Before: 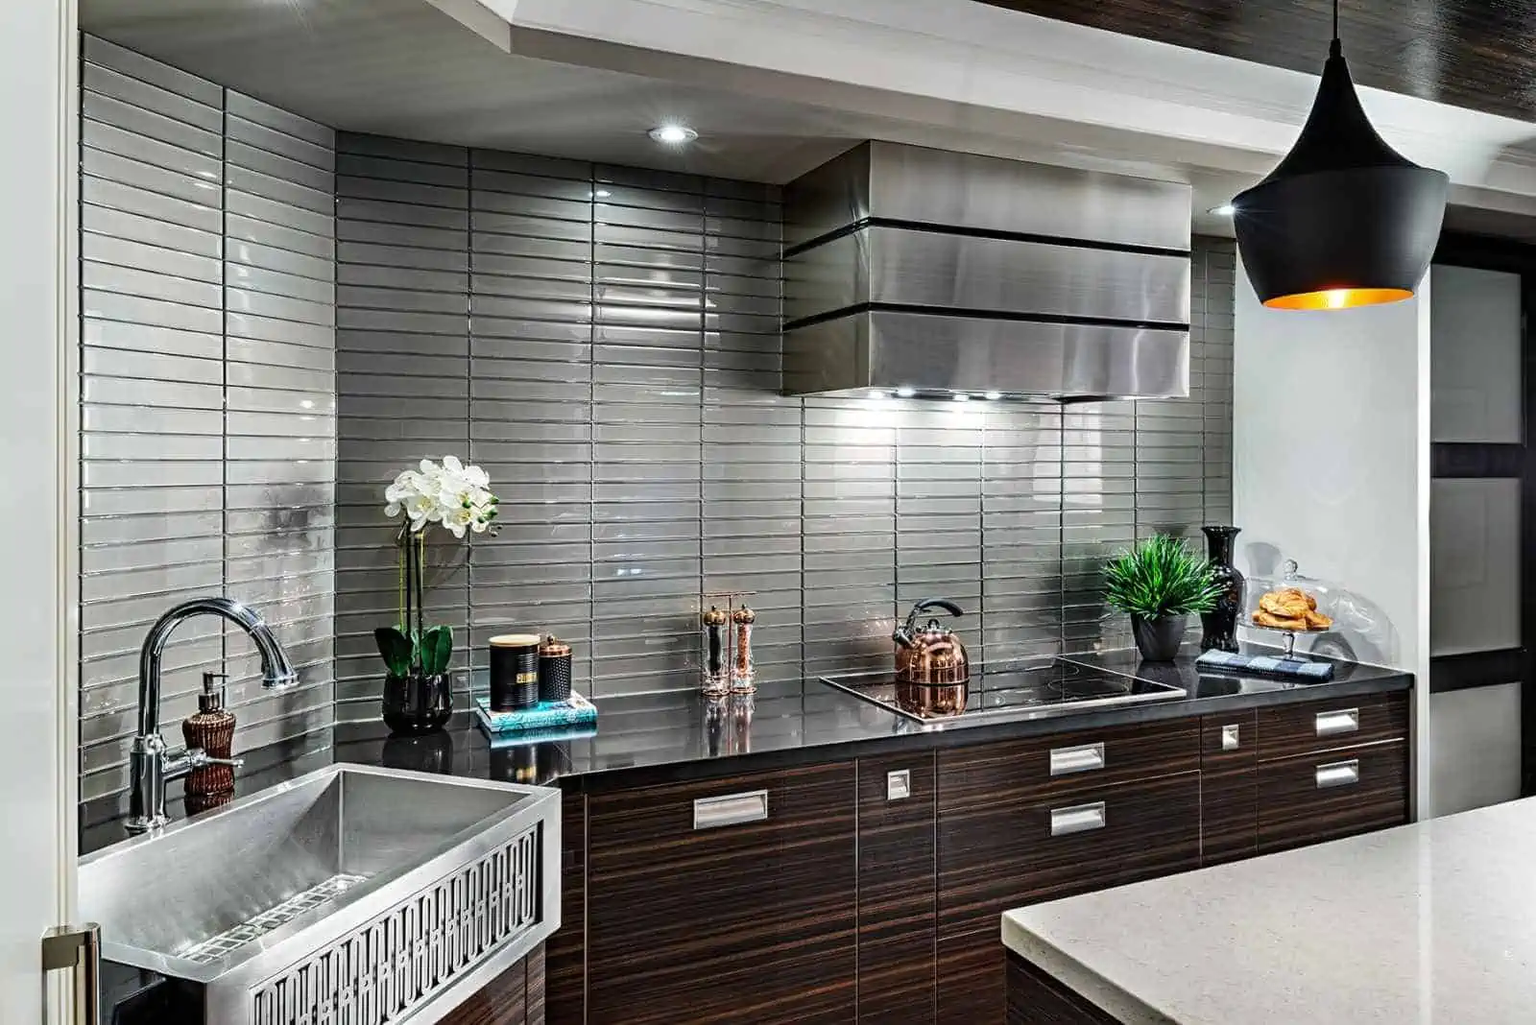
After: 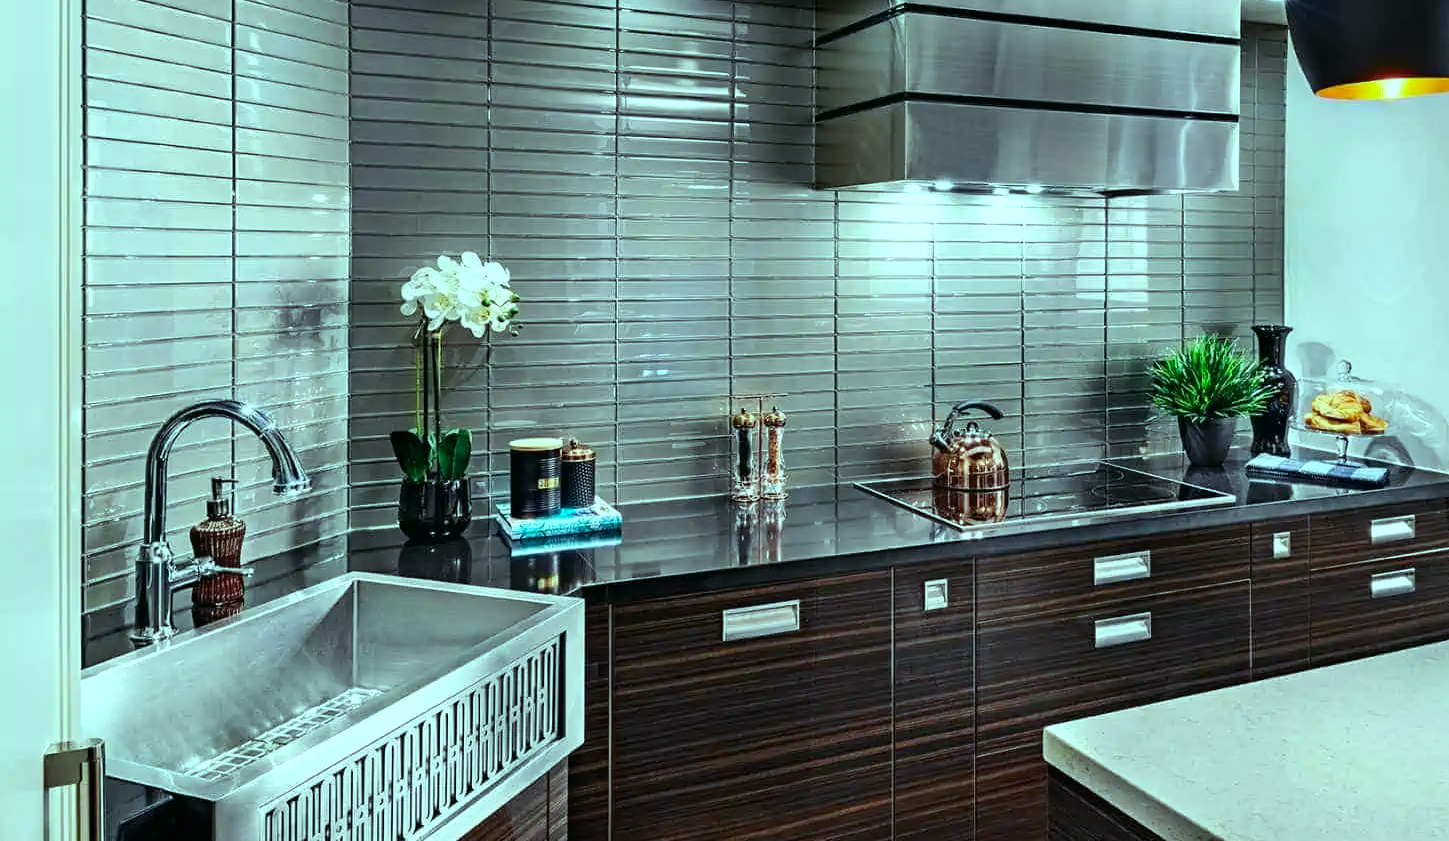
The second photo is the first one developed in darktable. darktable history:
crop: top 20.916%, right 9.437%, bottom 0.316%
contrast brightness saturation: contrast 0.04, saturation 0.16
color balance: mode lift, gamma, gain (sRGB), lift [0.997, 0.979, 1.021, 1.011], gamma [1, 1.084, 0.916, 0.998], gain [1, 0.87, 1.13, 1.101], contrast 4.55%, contrast fulcrum 38.24%, output saturation 104.09%
